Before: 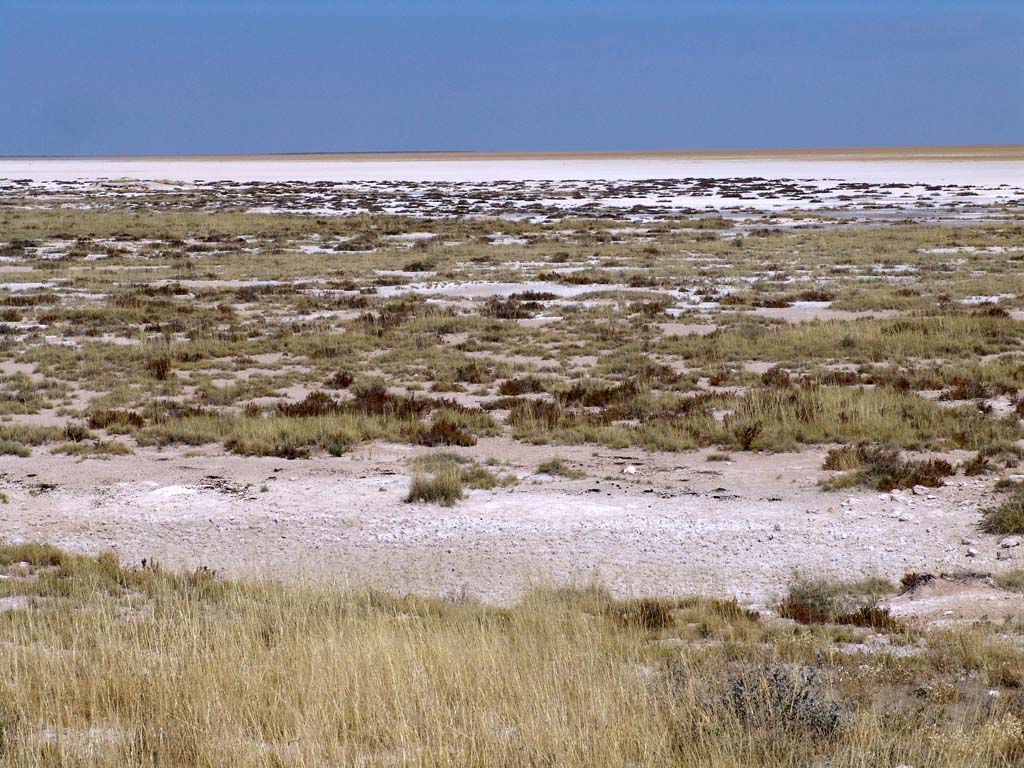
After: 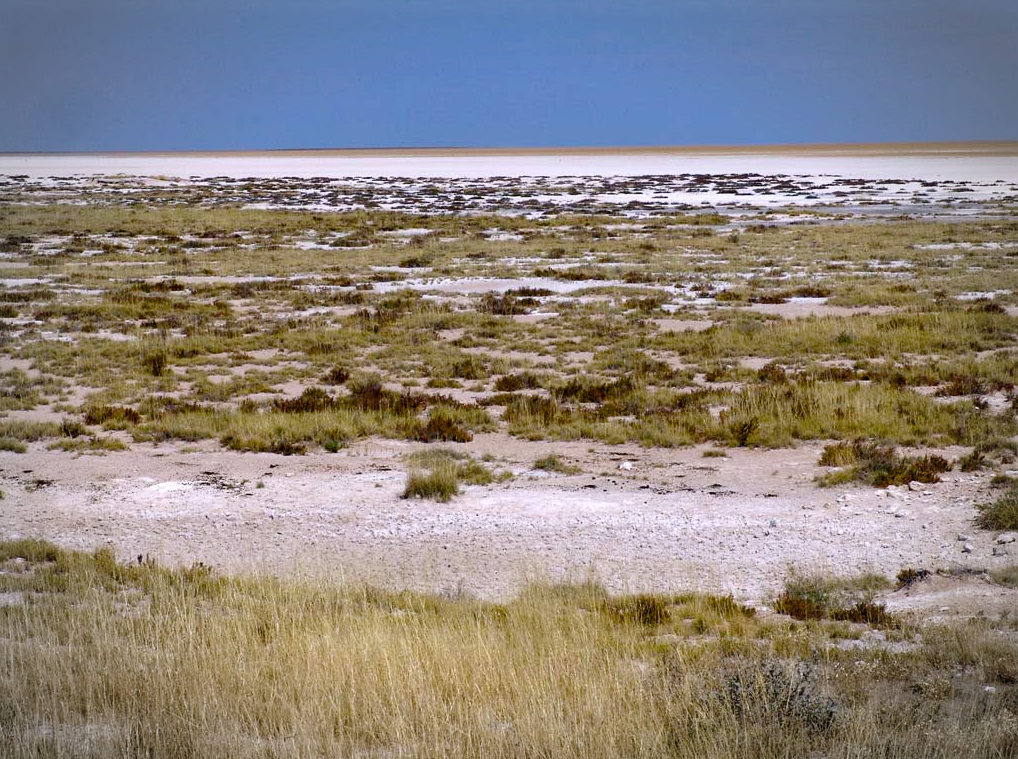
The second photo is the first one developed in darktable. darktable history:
vignetting: brightness -0.467, automatic ratio true
contrast brightness saturation: saturation -0.172
crop: left 0.411%, top 0.527%, right 0.14%, bottom 0.527%
color balance rgb: shadows lift › chroma 2.005%, shadows lift › hue 135.36°, highlights gain › chroma 0.113%, highlights gain › hue 331.75°, perceptual saturation grading › global saturation 20%, perceptual saturation grading › highlights -24.842%, perceptual saturation grading › shadows 50.203%, global vibrance 39.994%
